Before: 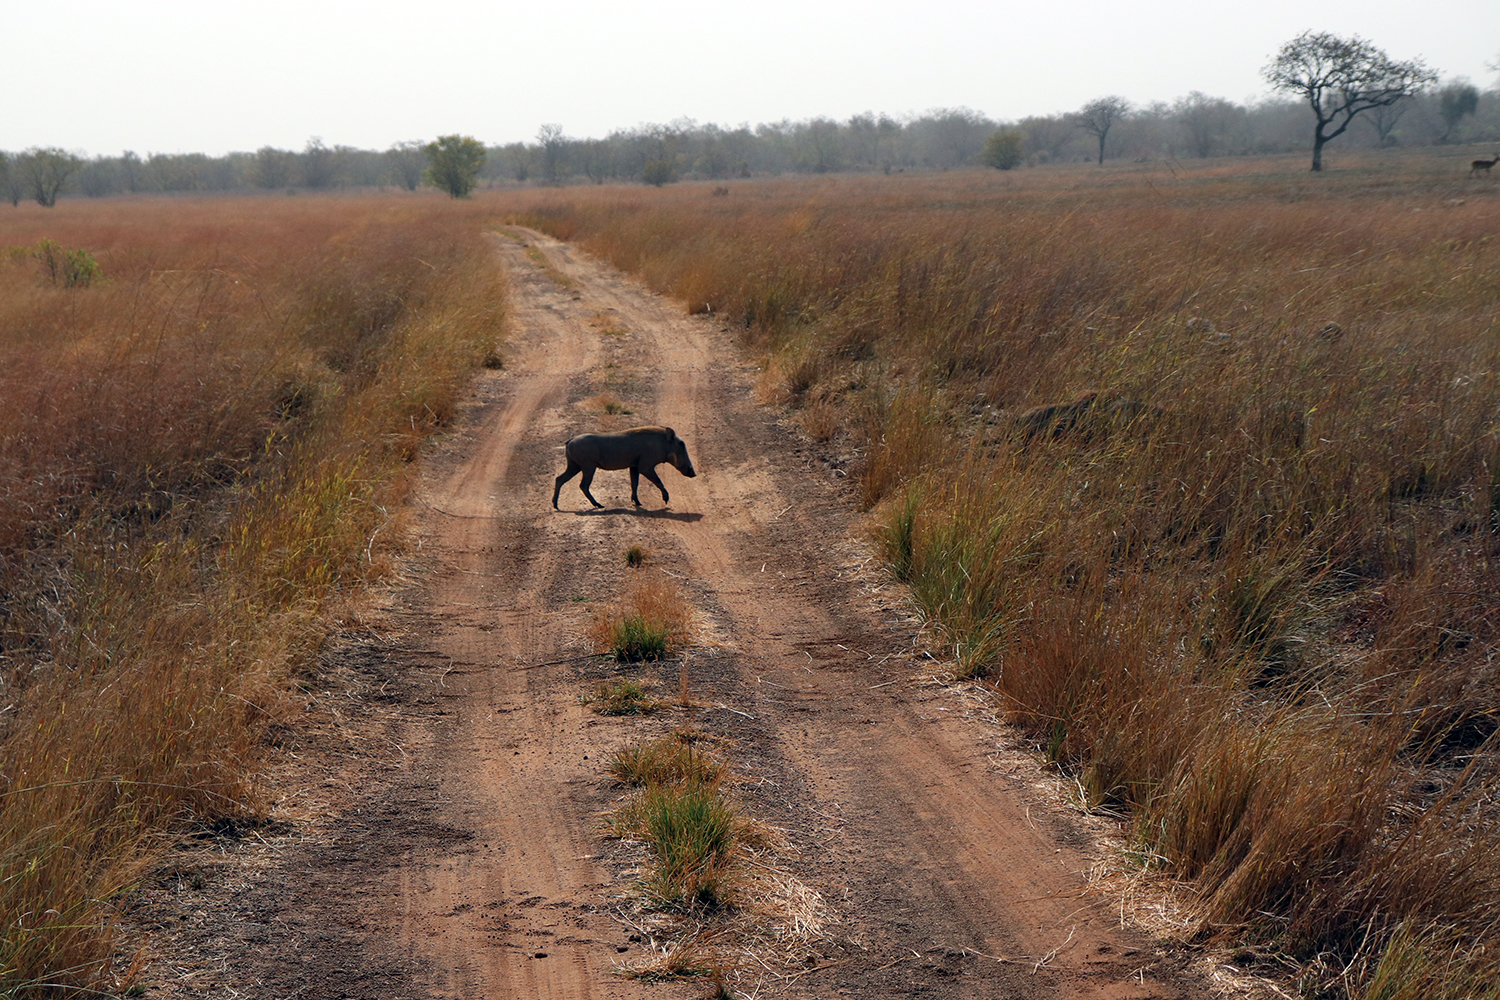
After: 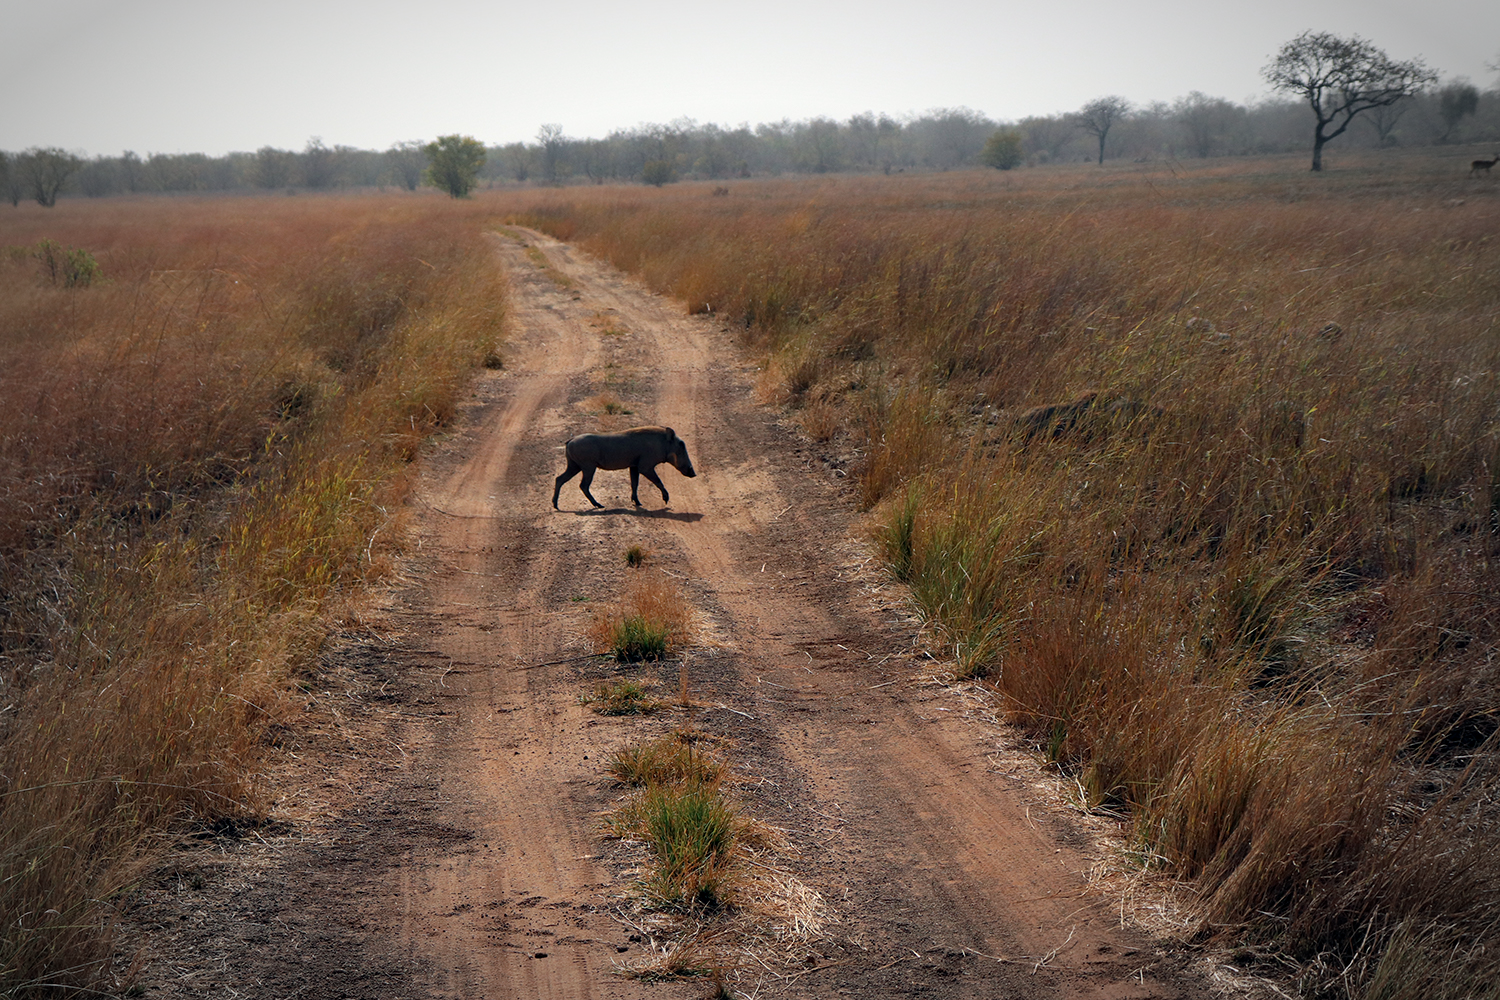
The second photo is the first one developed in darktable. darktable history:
tone equalizer: on, module defaults
vignetting: automatic ratio true
exposure: black level correction 0.001, compensate exposure bias true, compensate highlight preservation false
